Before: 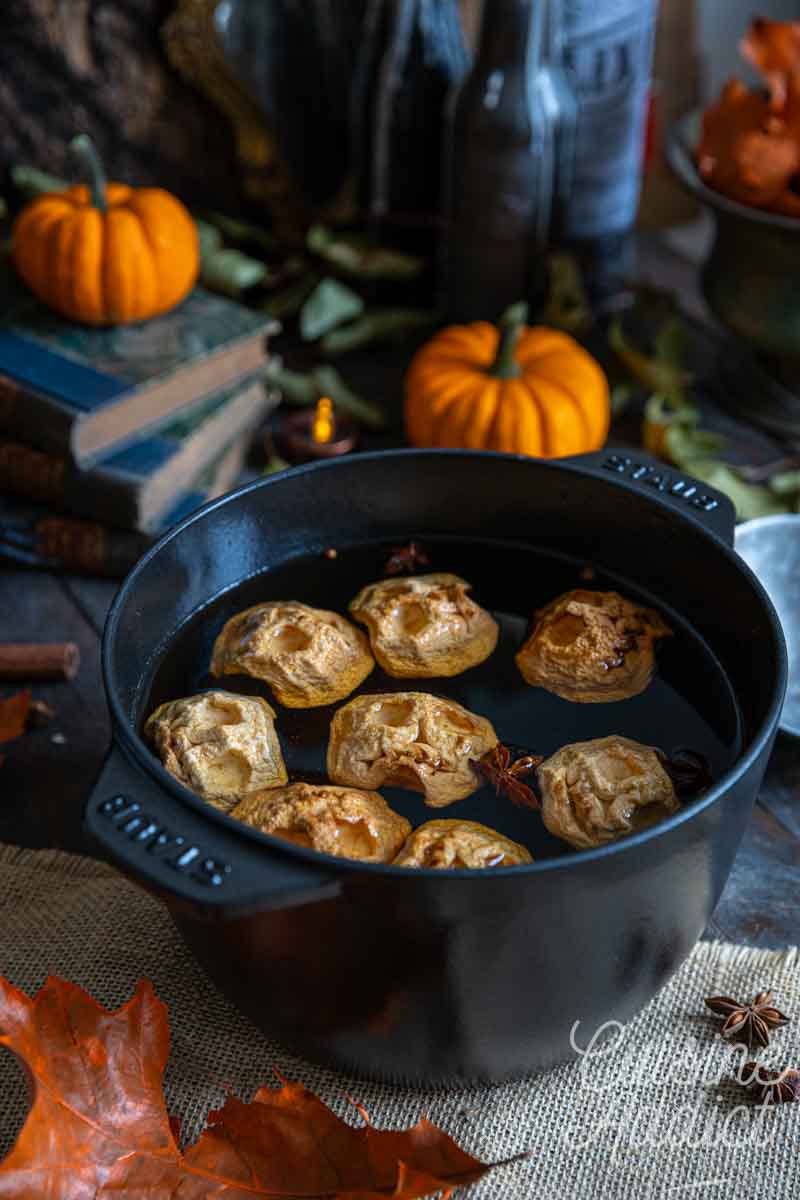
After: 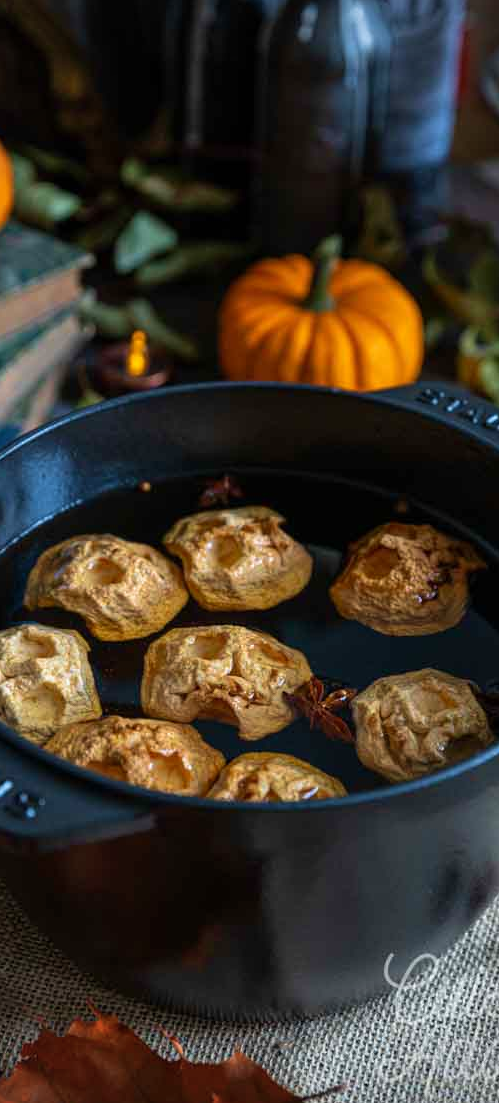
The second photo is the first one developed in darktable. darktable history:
vignetting: fall-off start 79.67%, brightness -0.395, saturation -0.308
crop and rotate: left 23.33%, top 5.644%, right 14.193%, bottom 2.361%
velvia: on, module defaults
